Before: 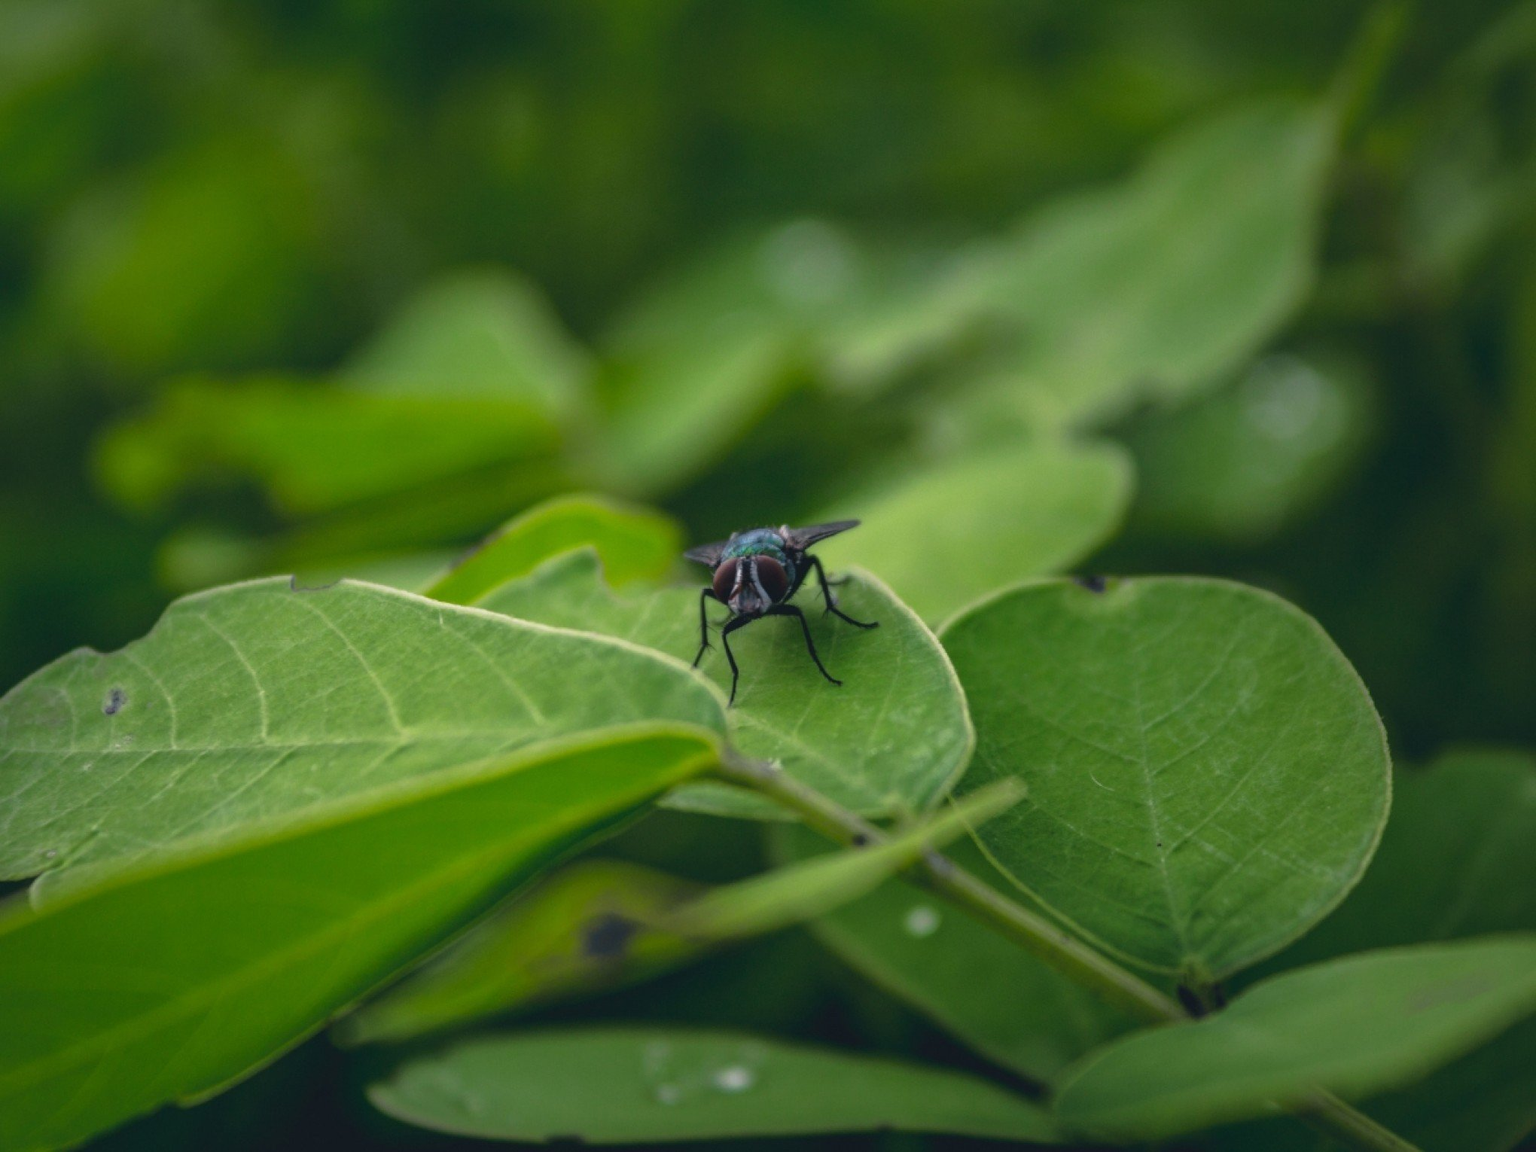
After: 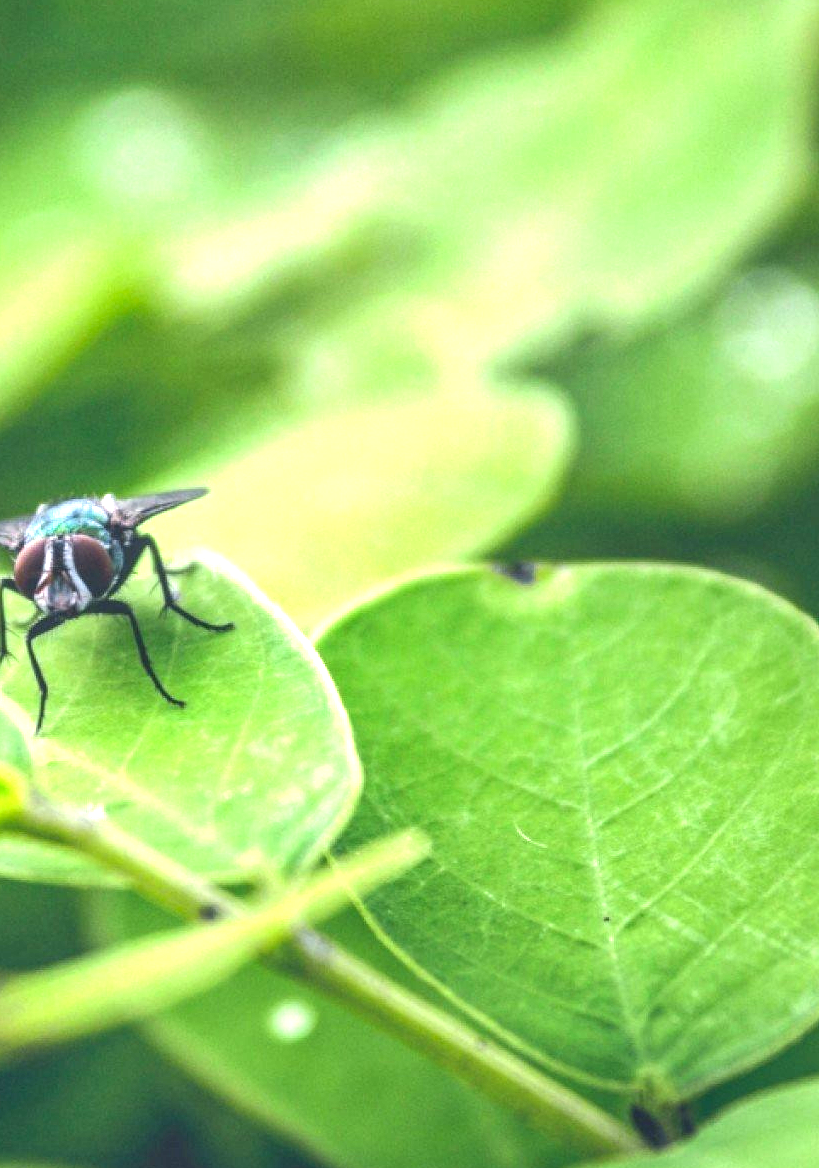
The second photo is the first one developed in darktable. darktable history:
local contrast: on, module defaults
crop: left 45.773%, top 13.27%, right 14.043%, bottom 9.989%
exposure: black level correction 0, exposure 2.173 EV, compensate highlight preservation false
